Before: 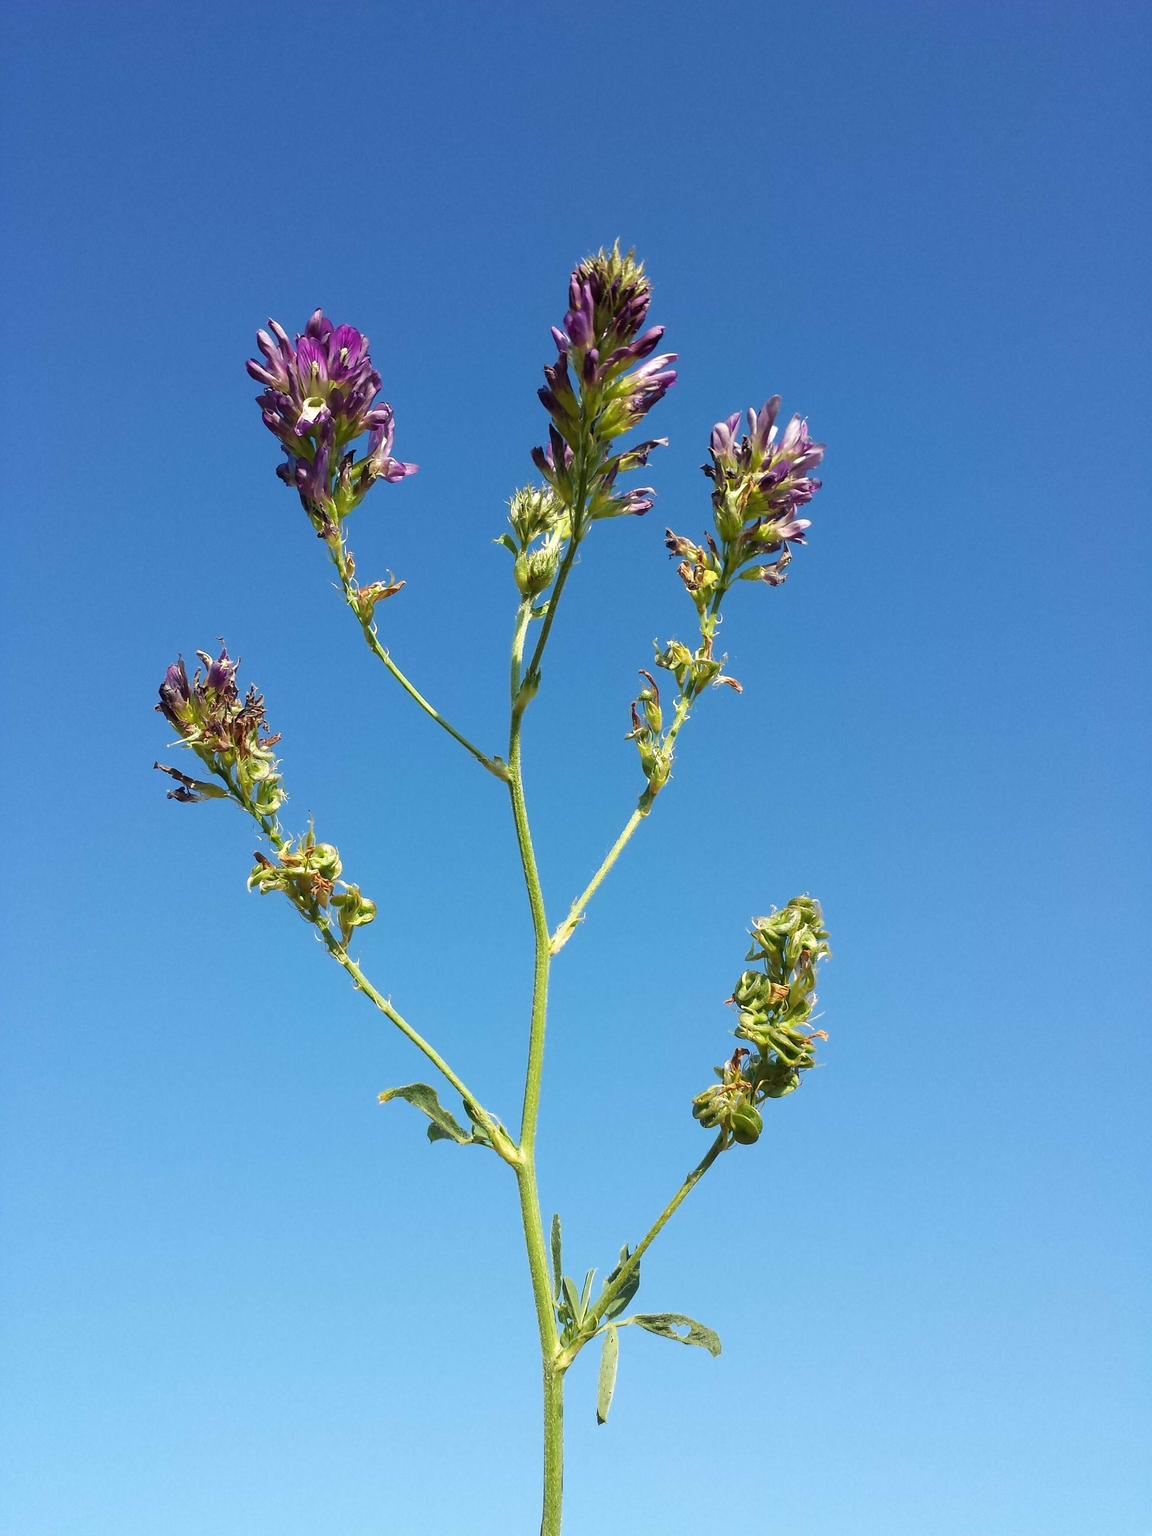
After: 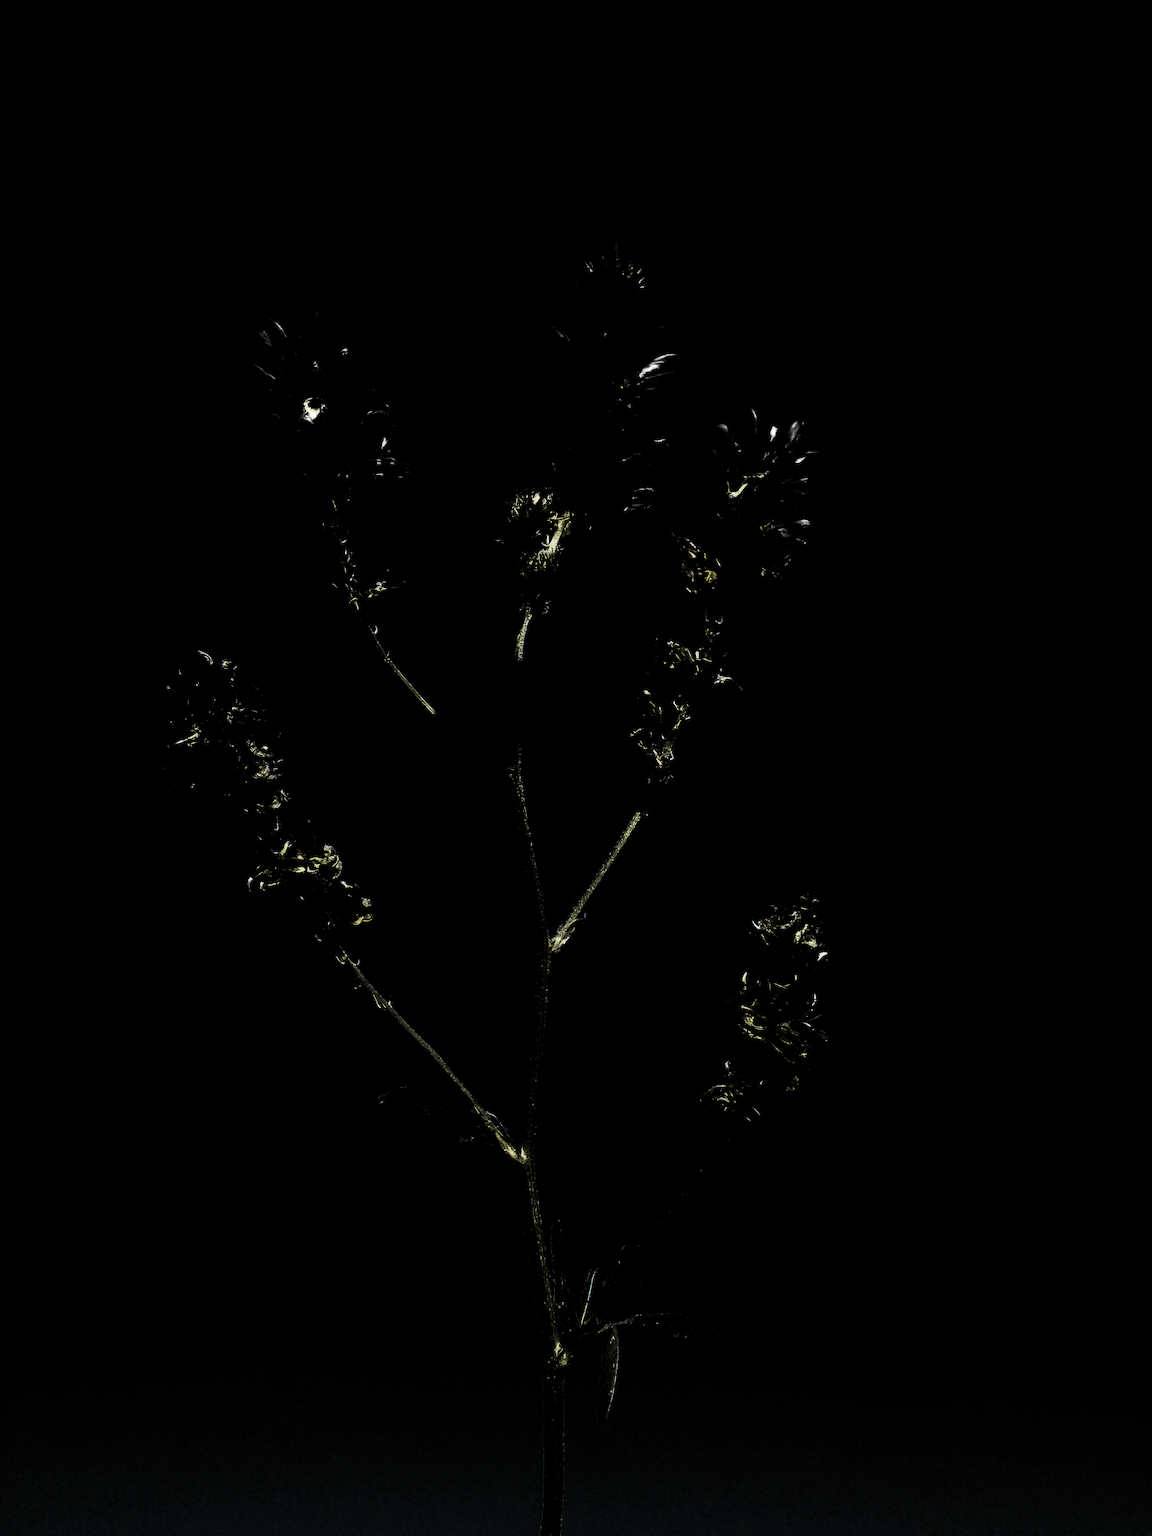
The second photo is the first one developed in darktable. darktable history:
white balance: emerald 1
levels: levels [0.721, 0.937, 0.997]
